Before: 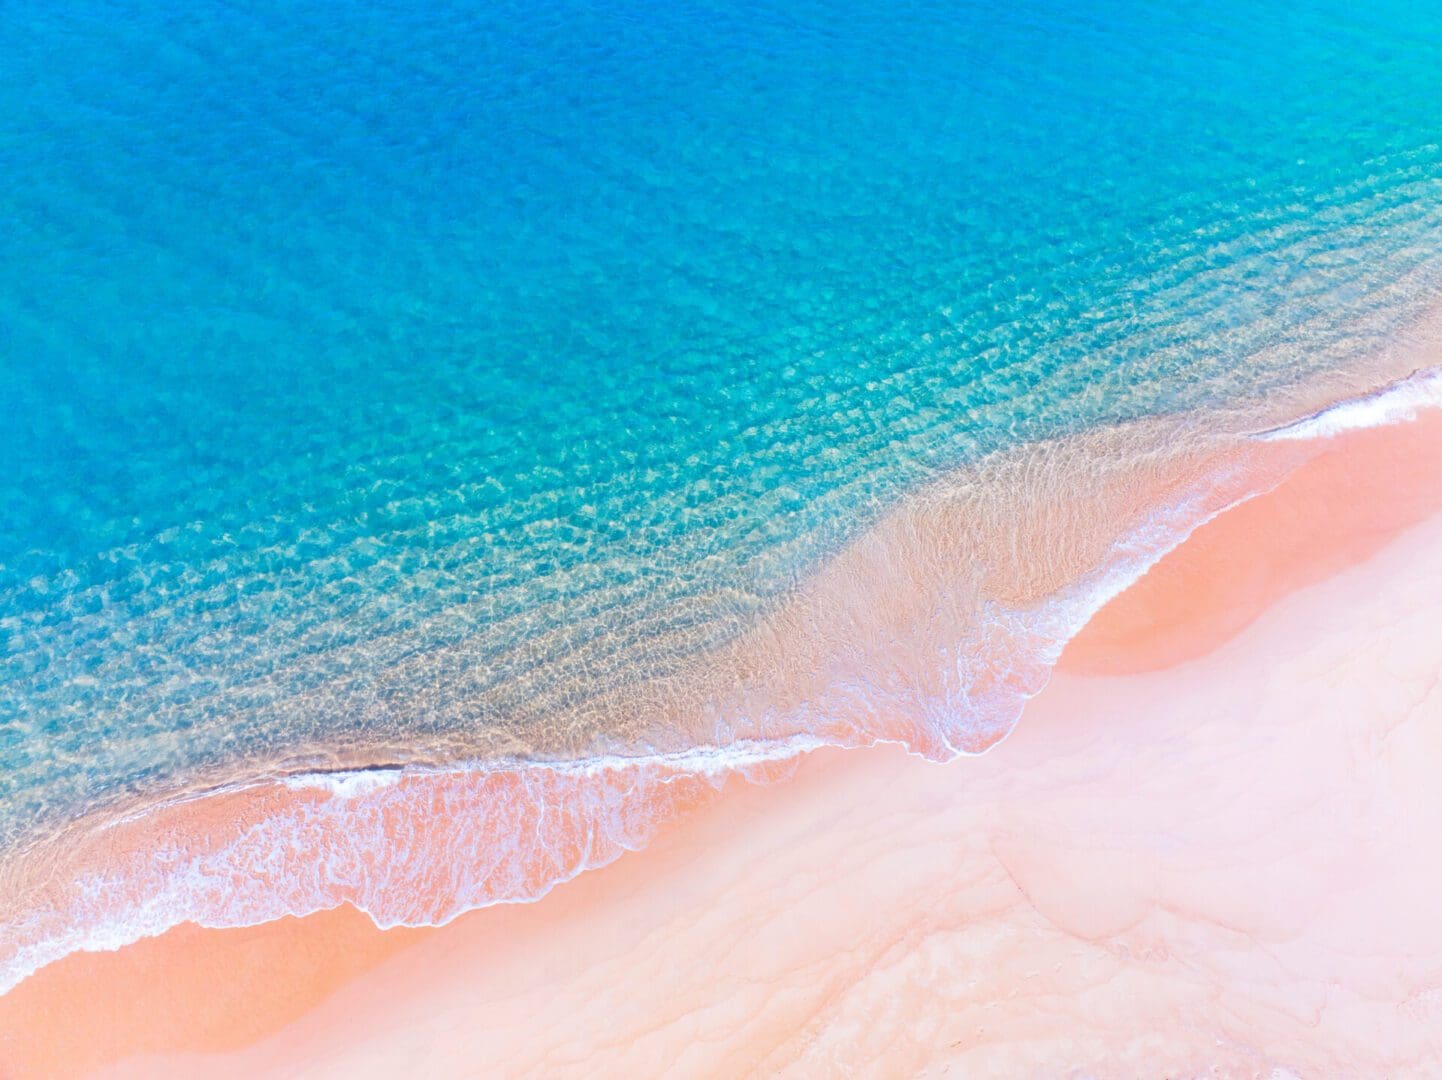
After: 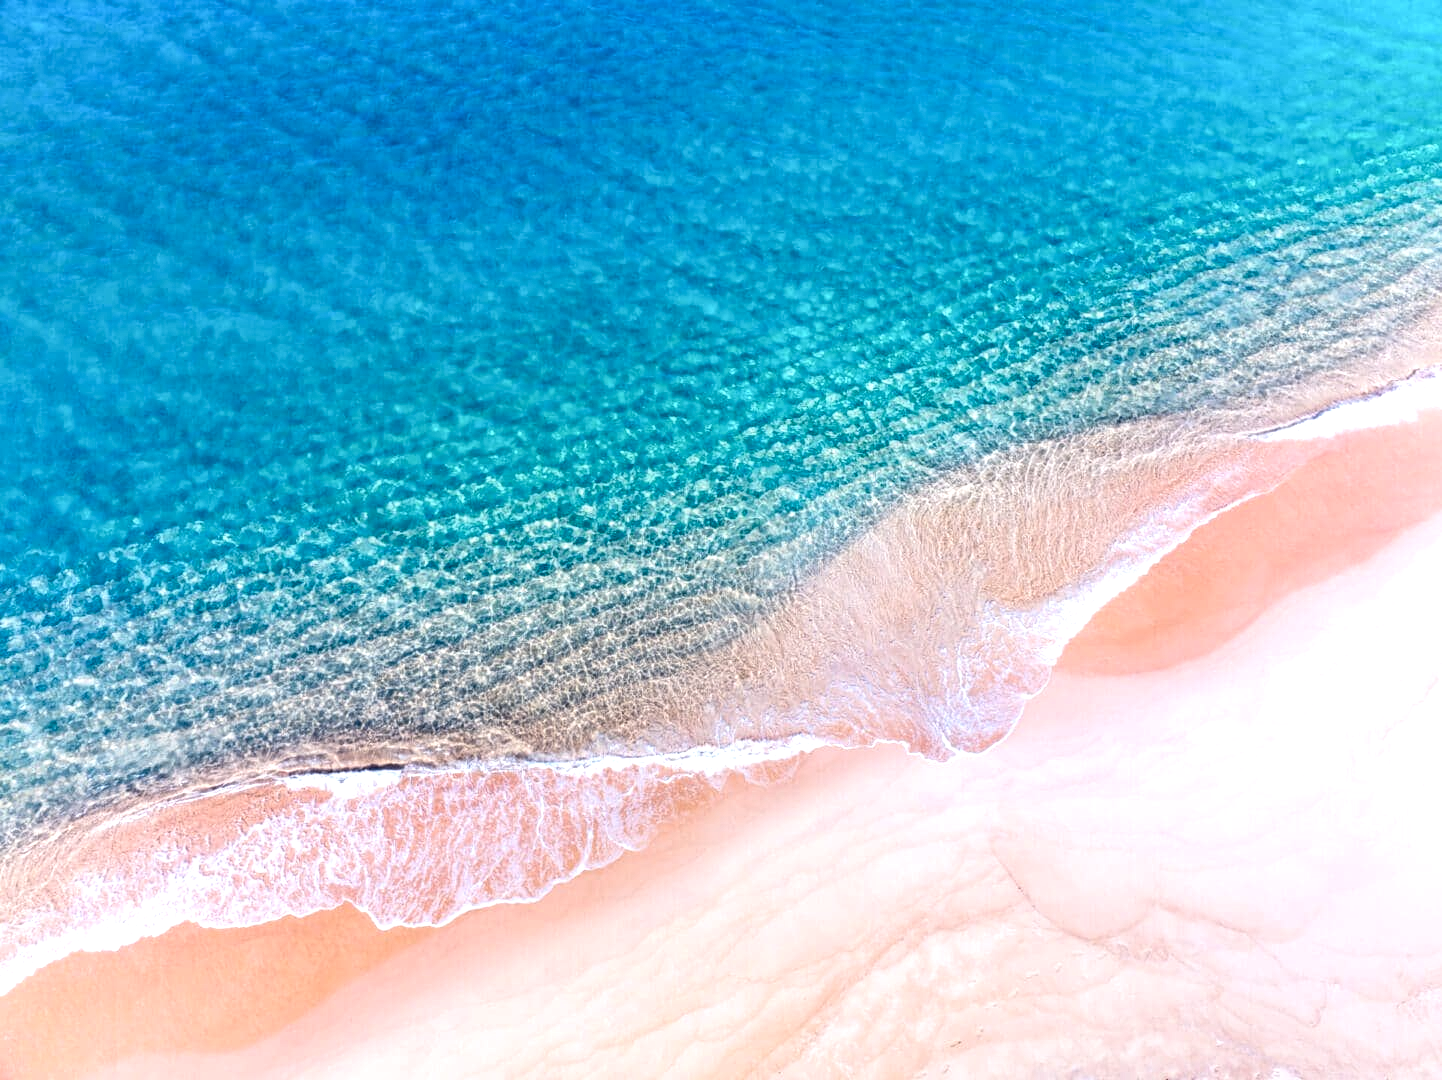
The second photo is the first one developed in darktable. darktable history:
local contrast: detail 203%
contrast brightness saturation: contrast 0.14
